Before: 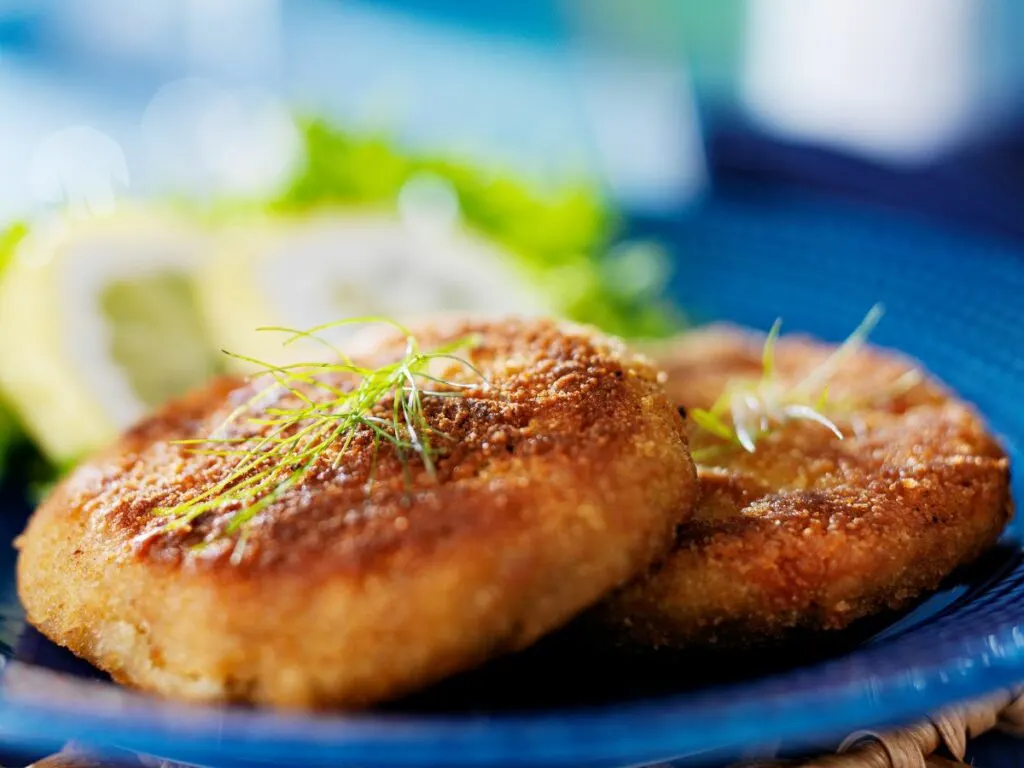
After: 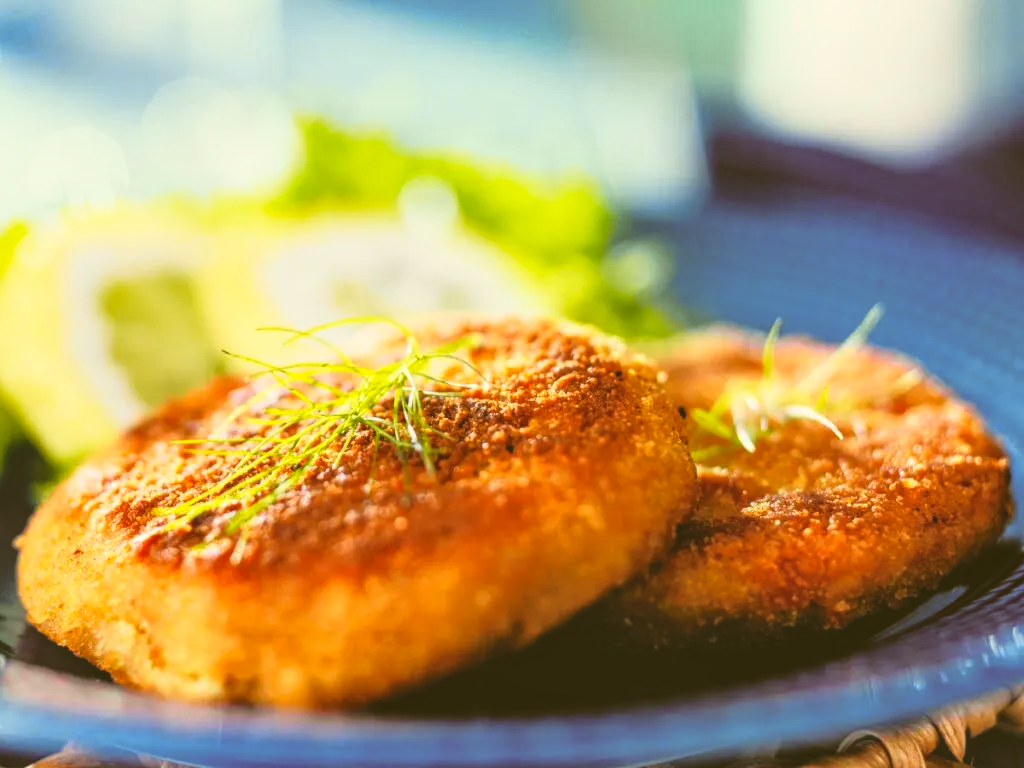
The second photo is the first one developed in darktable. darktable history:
local contrast: on, module defaults
tone curve: curves: ch0 [(0, 0) (0.062, 0.023) (0.168, 0.142) (0.359, 0.44) (0.469, 0.544) (0.634, 0.722) (0.839, 0.909) (0.998, 0.978)]; ch1 [(0, 0) (0.437, 0.453) (0.472, 0.47) (0.502, 0.504) (0.527, 0.546) (0.568, 0.619) (0.608, 0.665) (0.669, 0.748) (0.859, 0.899) (1, 1)]; ch2 [(0, 0) (0.33, 0.301) (0.421, 0.443) (0.473, 0.501) (0.504, 0.504) (0.535, 0.564) (0.575, 0.625) (0.608, 0.676) (1, 1)], color space Lab, independent channels, preserve colors none
exposure: black level correction -0.03, compensate highlight preservation false
color correction: highlights a* -1.52, highlights b* 10.24, shadows a* 0.272, shadows b* 19.19
